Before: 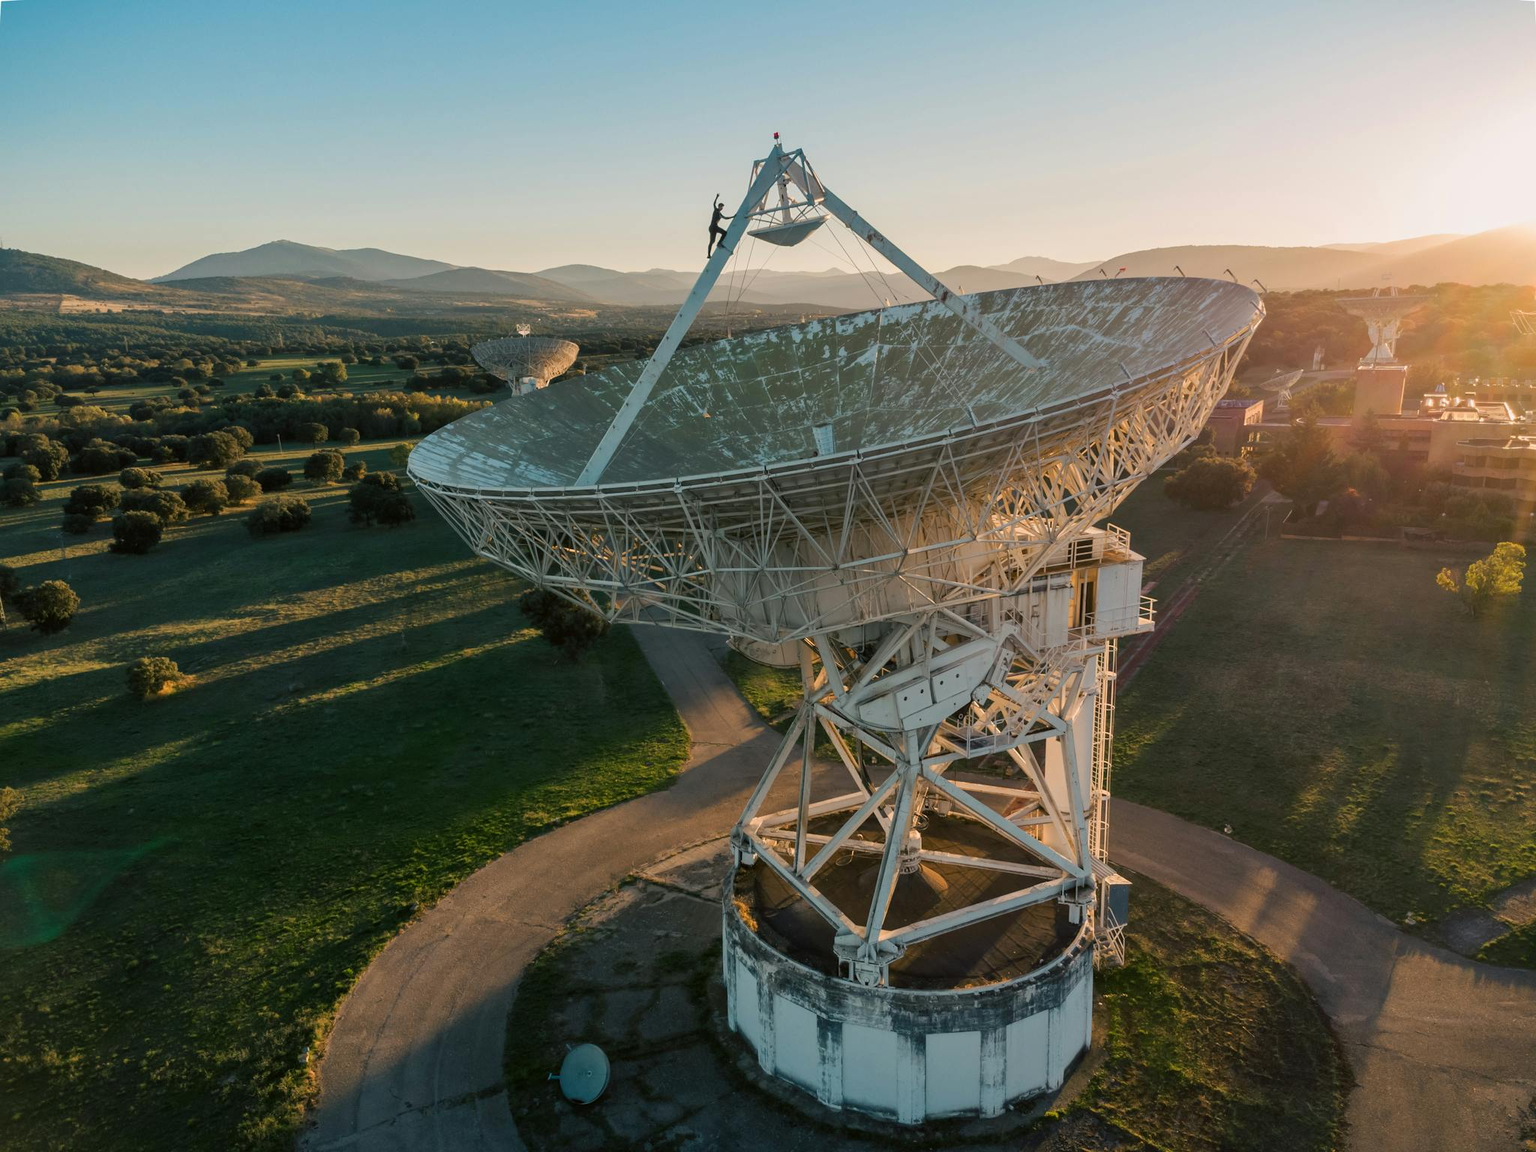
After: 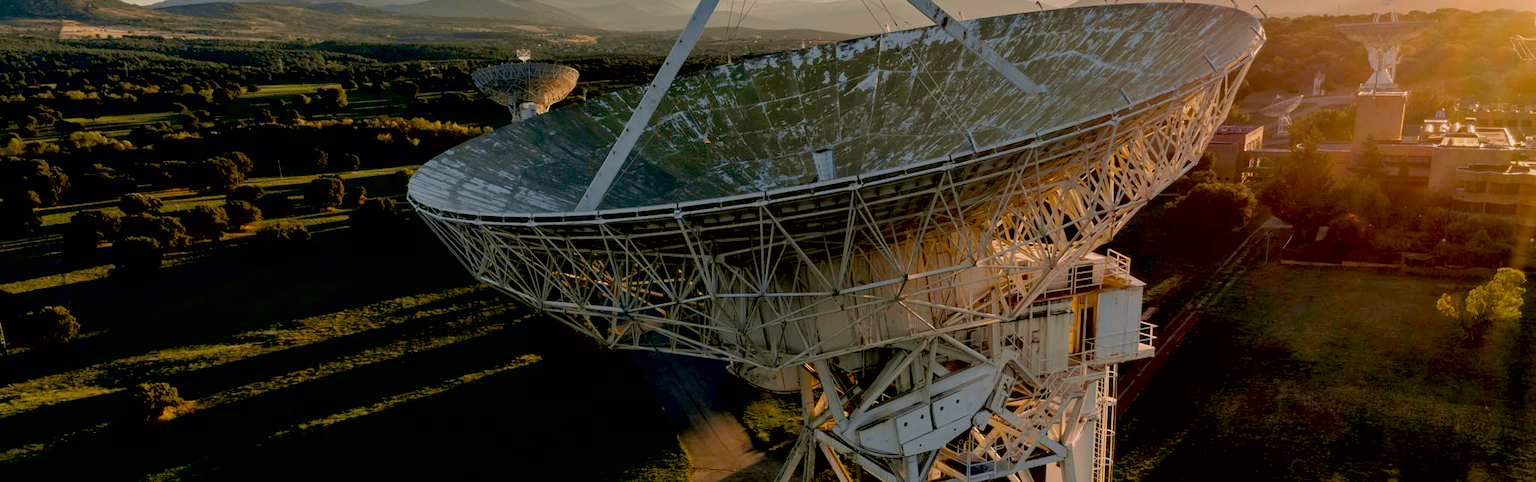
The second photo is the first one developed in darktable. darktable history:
crop and rotate: top 23.84%, bottom 34.294%
tone curve: curves: ch0 [(0, 0) (0.15, 0.17) (0.452, 0.437) (0.611, 0.588) (0.751, 0.749) (1, 1)]; ch1 [(0, 0) (0.325, 0.327) (0.412, 0.45) (0.453, 0.484) (0.5, 0.499) (0.541, 0.55) (0.617, 0.612) (0.695, 0.697) (1, 1)]; ch2 [(0, 0) (0.386, 0.397) (0.452, 0.459) (0.505, 0.498) (0.524, 0.547) (0.574, 0.566) (0.633, 0.641) (1, 1)], color space Lab, independent channels, preserve colors none
exposure: black level correction 0.046, exposure -0.228 EV, compensate highlight preservation false
